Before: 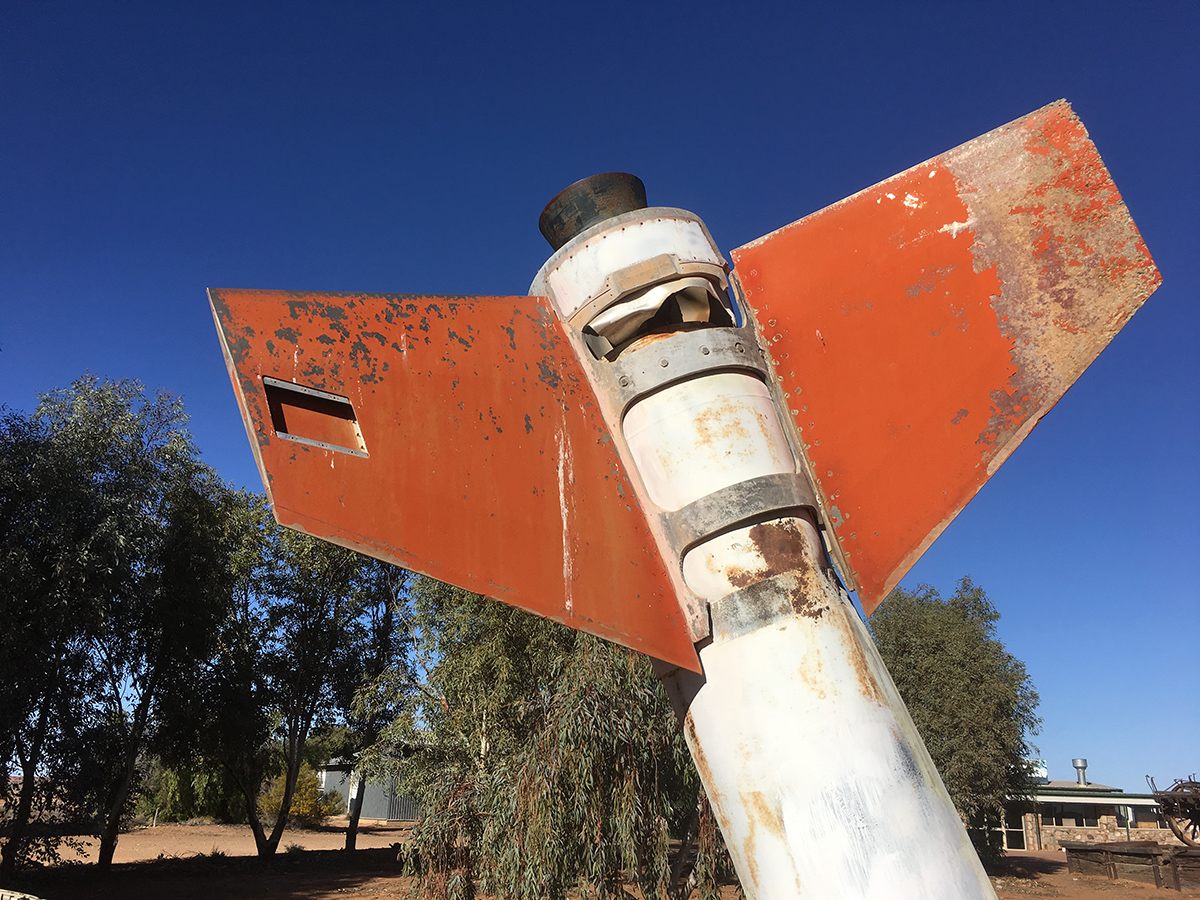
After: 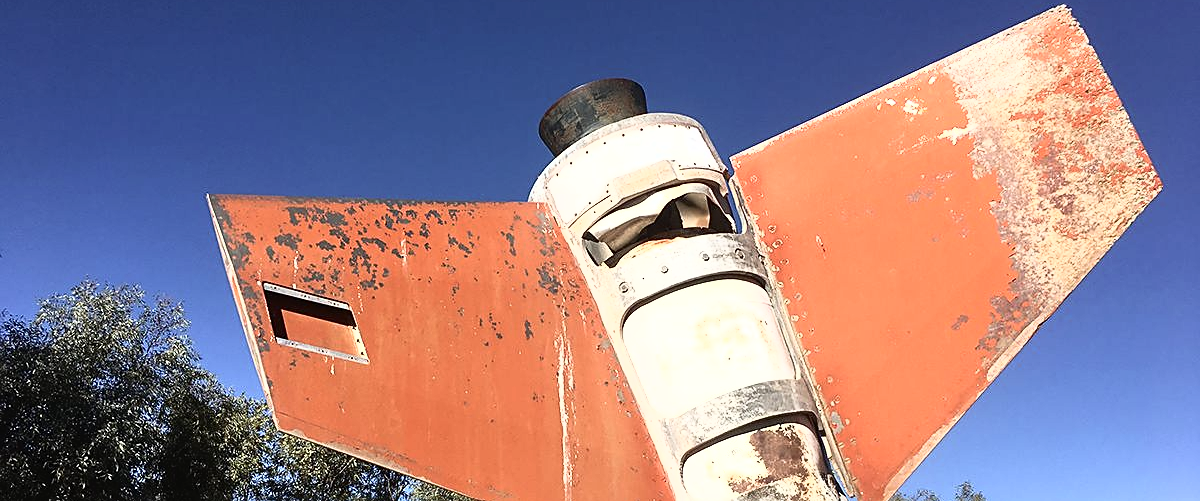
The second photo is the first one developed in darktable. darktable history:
sharpen: on, module defaults
tone curve: curves: ch0 [(0, 0) (0.003, 0.028) (0.011, 0.028) (0.025, 0.026) (0.044, 0.036) (0.069, 0.06) (0.1, 0.101) (0.136, 0.15) (0.177, 0.203) (0.224, 0.271) (0.277, 0.345) (0.335, 0.422) (0.399, 0.515) (0.468, 0.611) (0.543, 0.716) (0.623, 0.826) (0.709, 0.942) (0.801, 0.992) (0.898, 1) (1, 1)], color space Lab, independent channels, preserve colors none
crop and rotate: top 10.473%, bottom 33.782%
shadows and highlights: shadows -1.9, highlights 40.09, highlights color adjustment 0.669%
